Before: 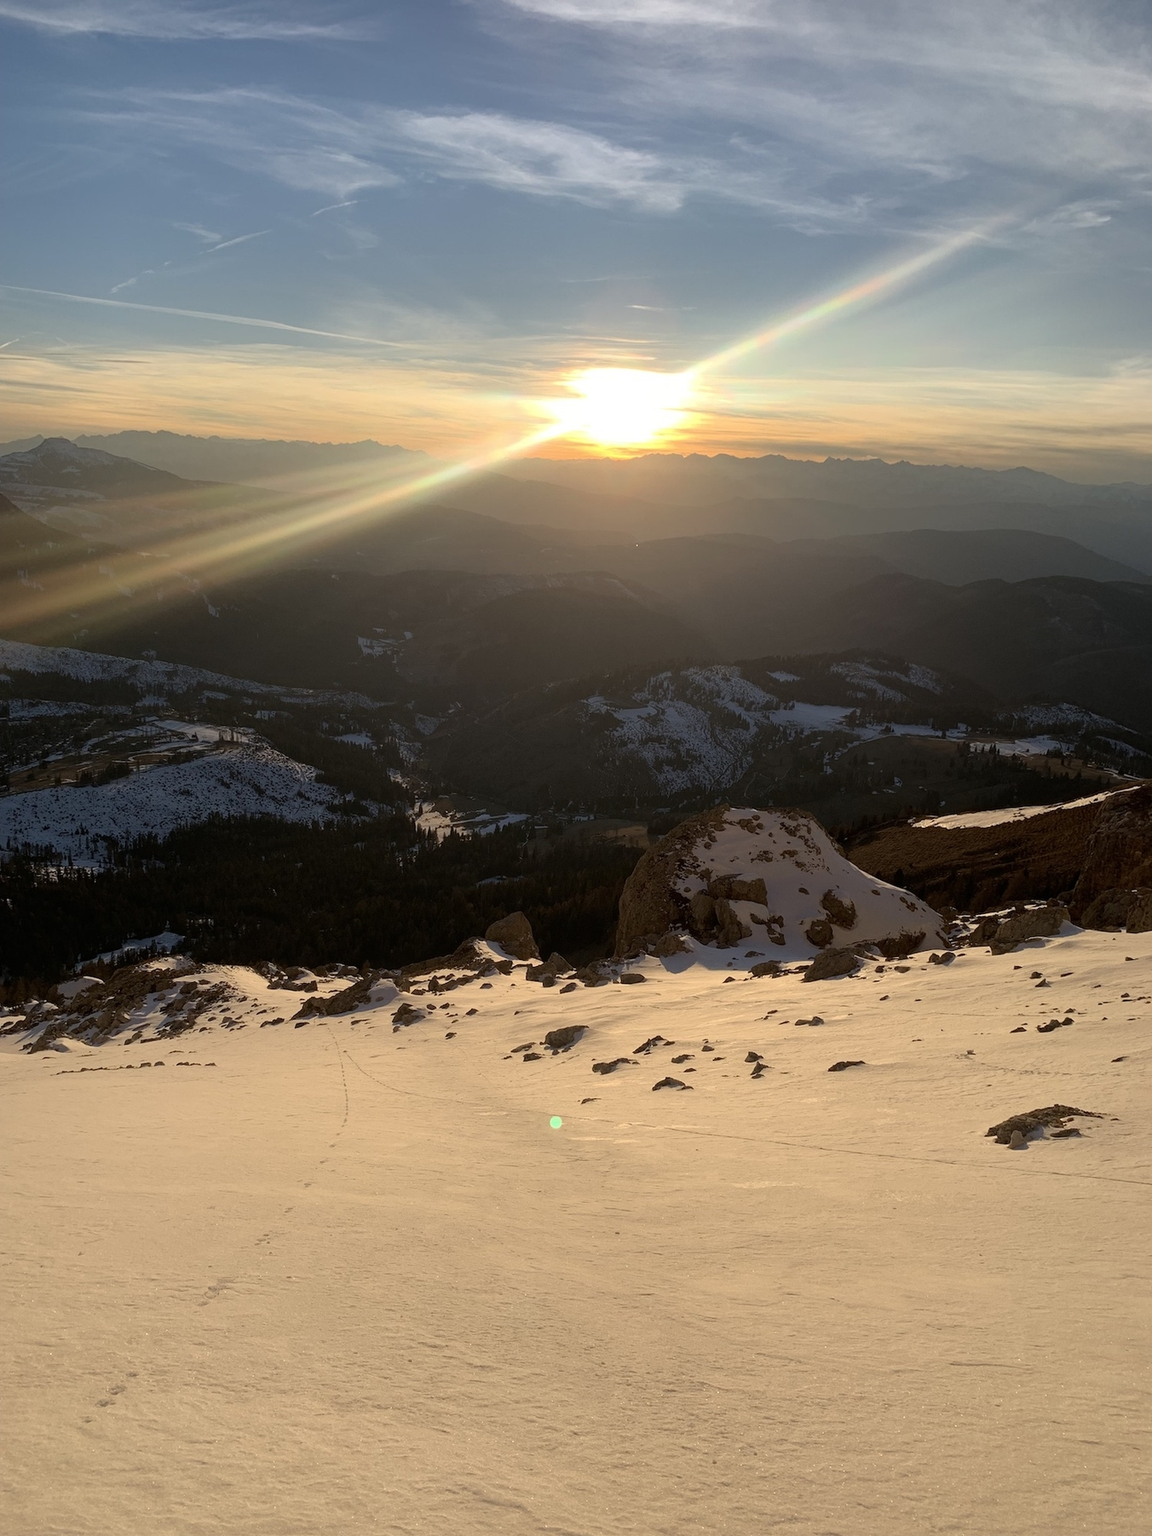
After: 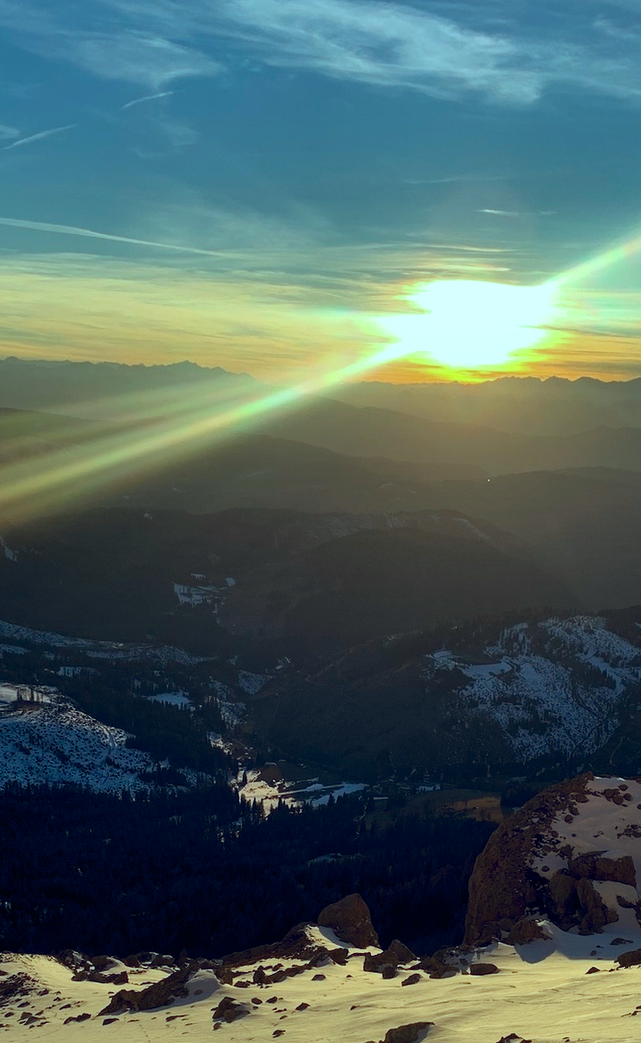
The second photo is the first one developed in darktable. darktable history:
color balance rgb: shadows lift › chroma 2.028%, shadows lift › hue 217.78°, highlights gain › chroma 4.088%, highlights gain › hue 203.5°, global offset › chroma 0.136%, global offset › hue 254.26°, linear chroma grading › global chroma 0.817%, perceptual saturation grading › global saturation 24.876%
tone equalizer: on, module defaults
crop: left 17.759%, top 7.79%, right 32.905%, bottom 32.022%
contrast brightness saturation: contrast 0.069, brightness -0.141, saturation 0.11
shadows and highlights: radius 105.83, shadows 45.18, highlights -67.48, low approximation 0.01, soften with gaussian
